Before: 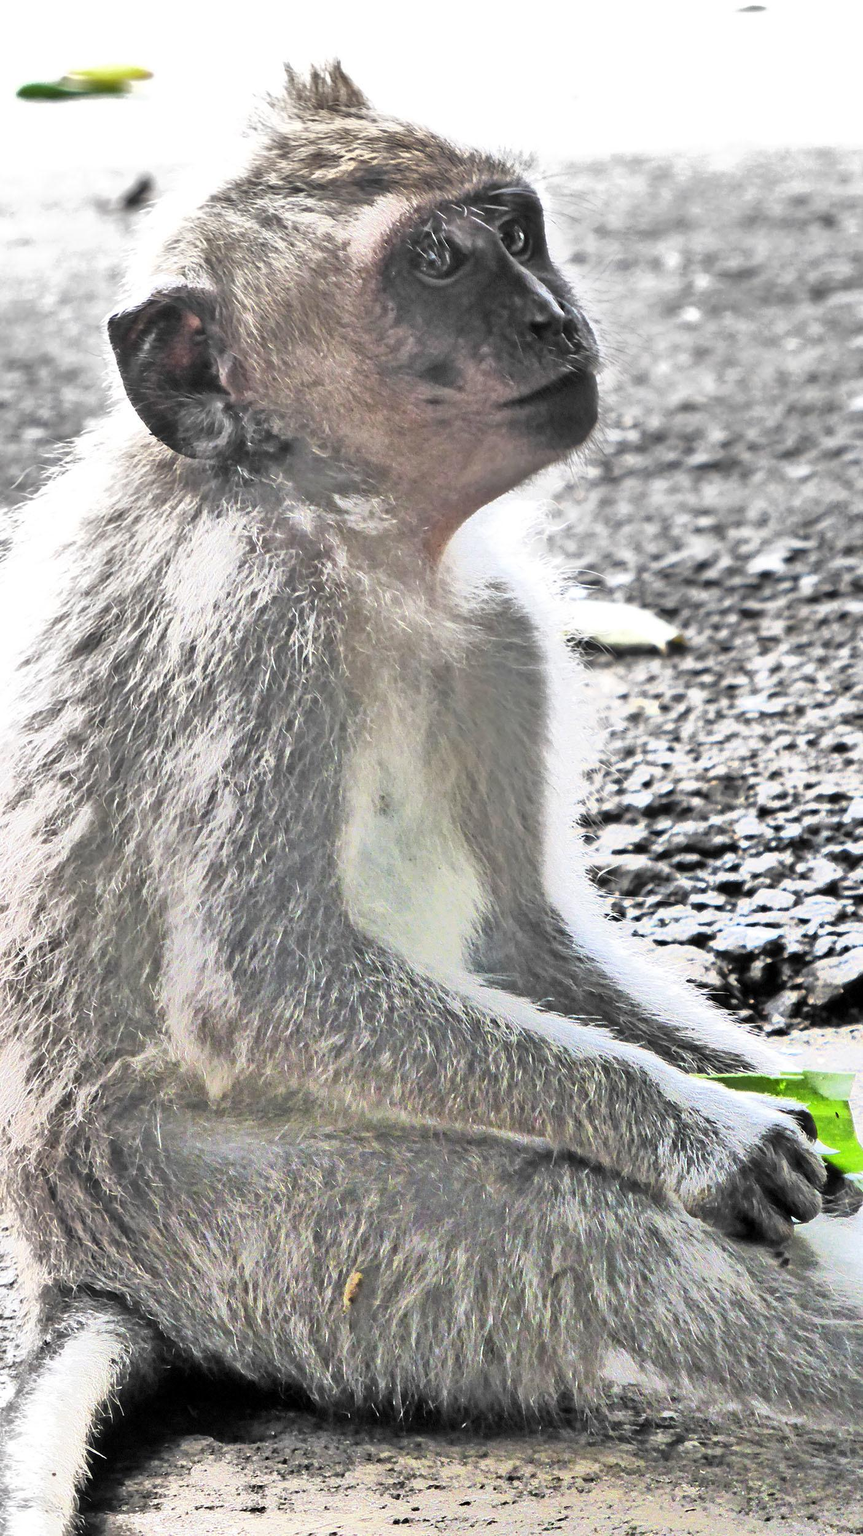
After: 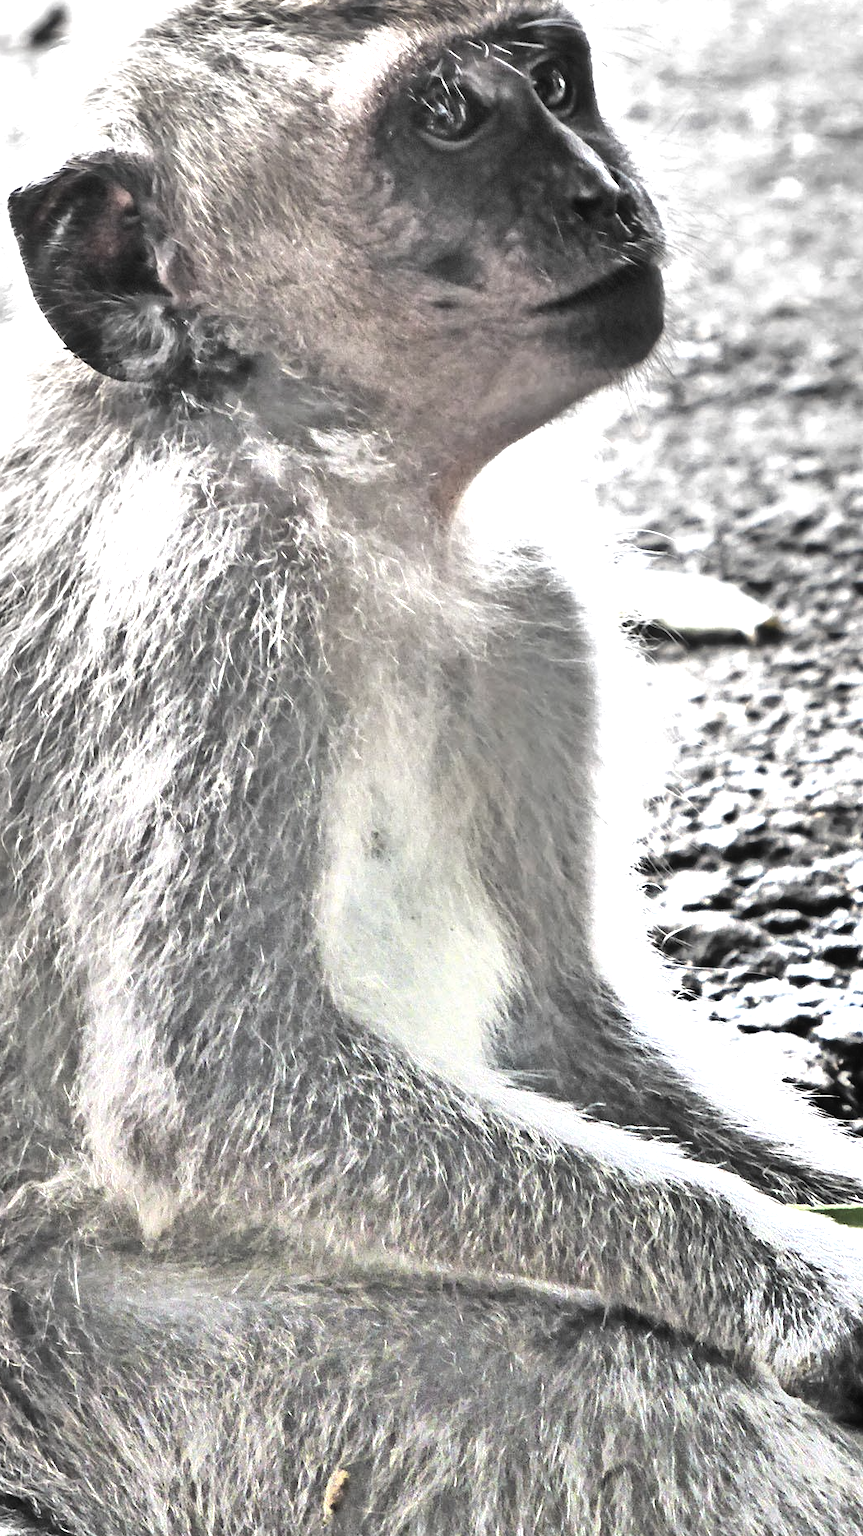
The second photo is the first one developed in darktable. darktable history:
tone equalizer: -8 EV -0.75 EV, -7 EV -0.7 EV, -6 EV -0.6 EV, -5 EV -0.4 EV, -3 EV 0.4 EV, -2 EV 0.6 EV, -1 EV 0.7 EV, +0 EV 0.75 EV, edges refinement/feathering 500, mask exposure compensation -1.57 EV, preserve details no
crop and rotate: left 11.831%, top 11.346%, right 13.429%, bottom 13.899%
contrast brightness saturation: contrast -0.05, saturation -0.41
